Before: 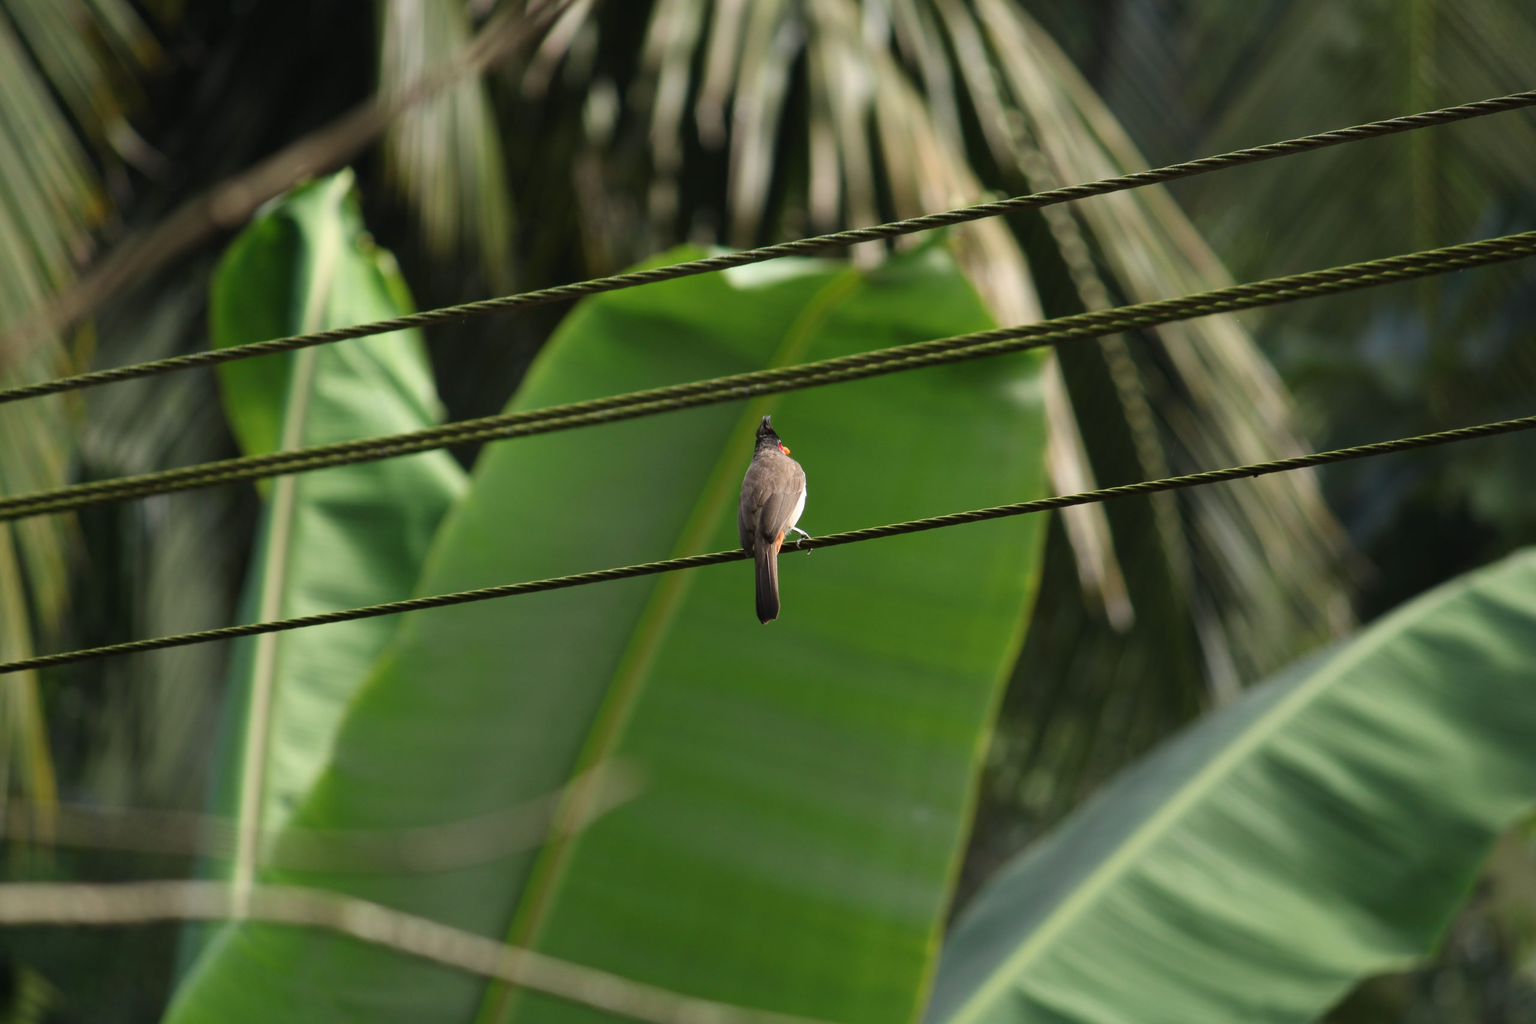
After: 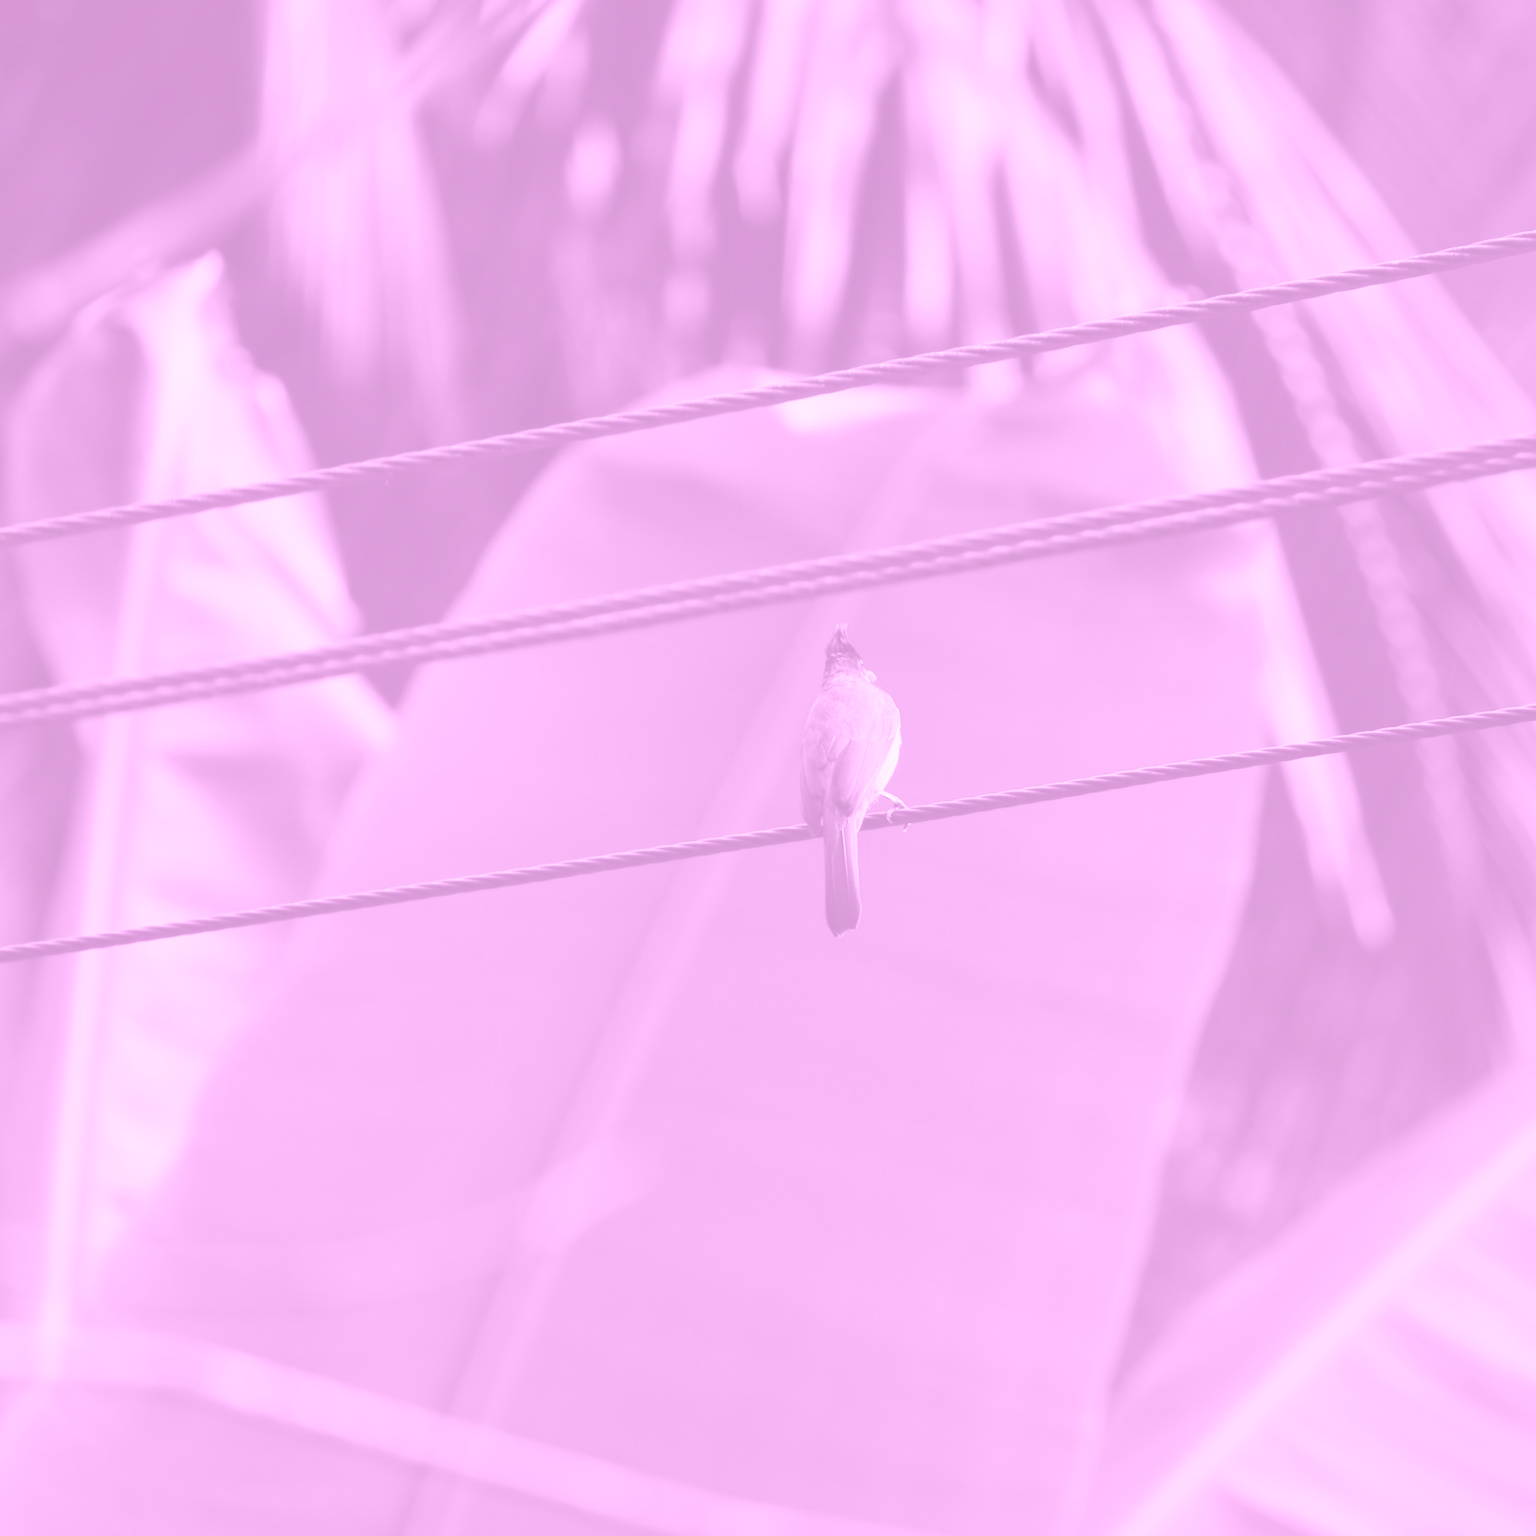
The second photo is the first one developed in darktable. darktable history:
tone equalizer: on, module defaults
crop and rotate: left 13.409%, right 19.924%
colorize: hue 331.2°, saturation 75%, source mix 30.28%, lightness 70.52%, version 1
exposure: black level correction -0.002, exposure 0.54 EV, compensate highlight preservation false
